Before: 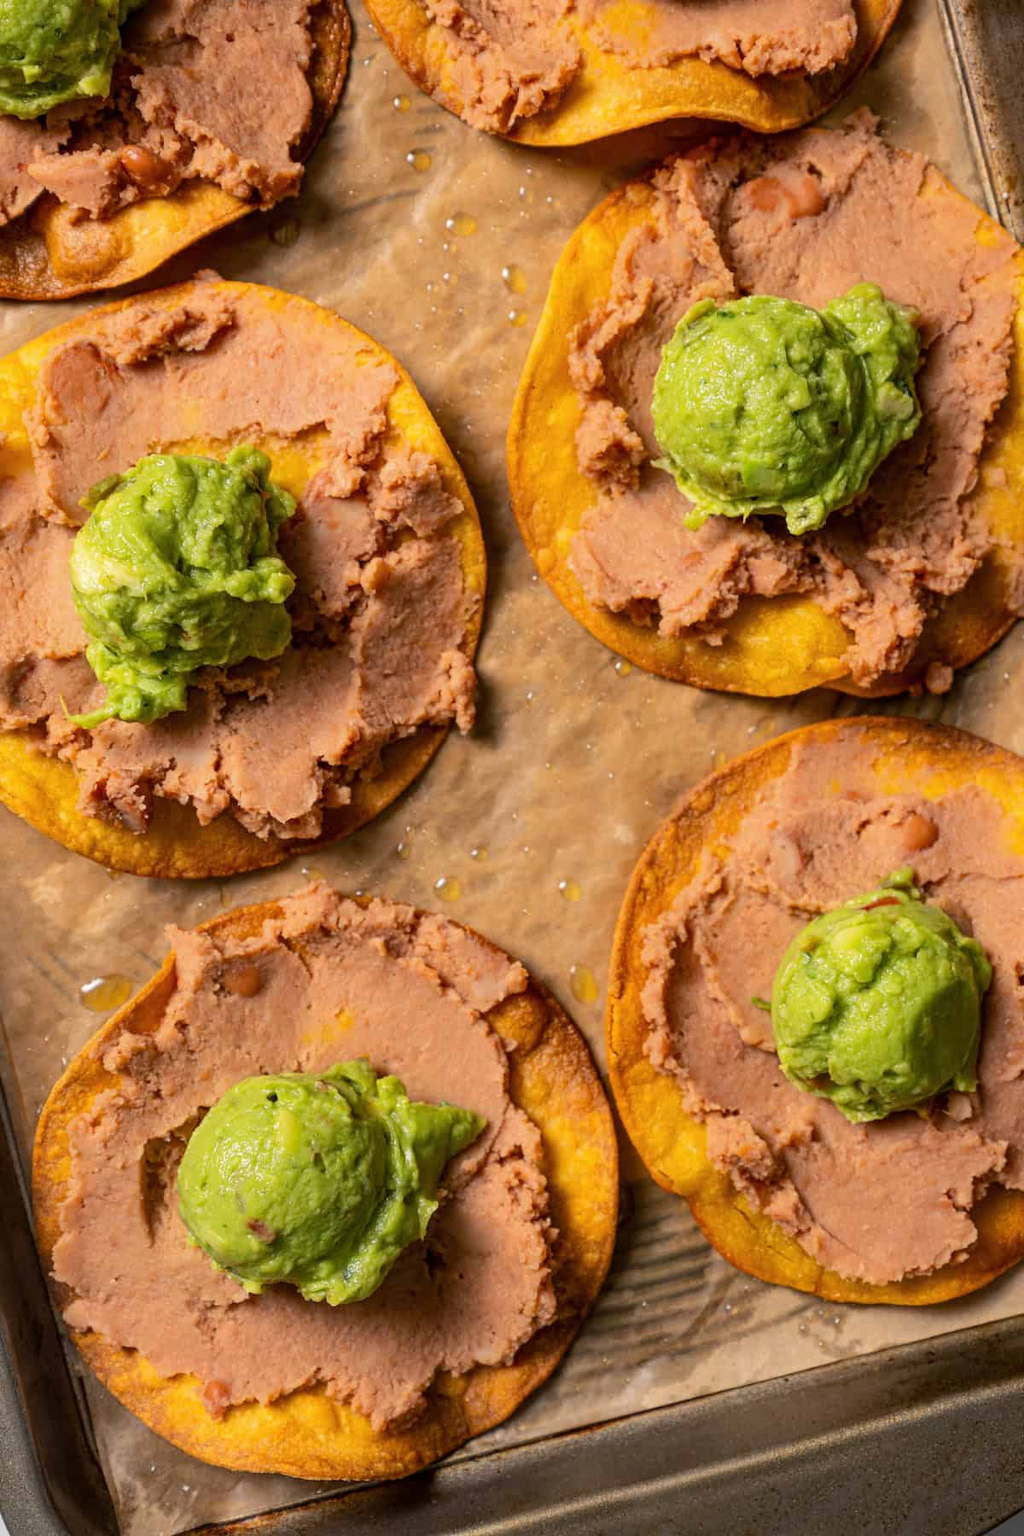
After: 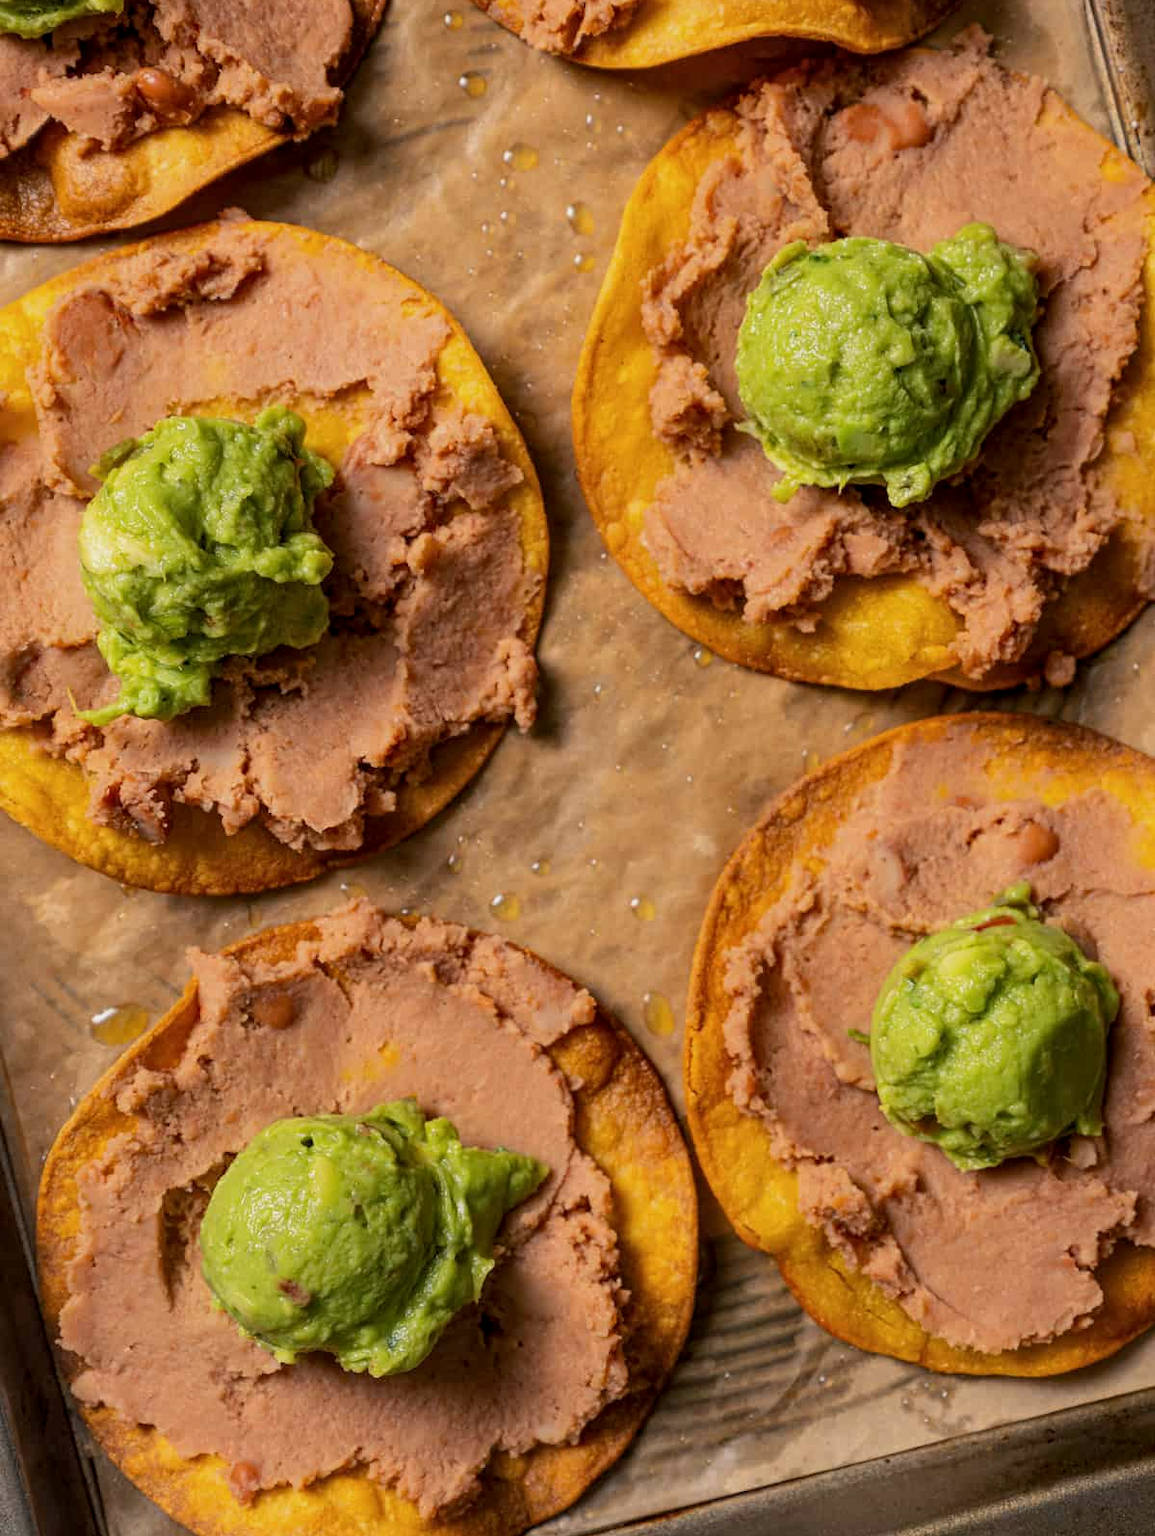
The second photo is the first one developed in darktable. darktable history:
local contrast: highlights 105%, shadows 101%, detail 119%, midtone range 0.2
crop and rotate: top 5.588%, bottom 5.768%
exposure: exposure -0.3 EV, compensate exposure bias true, compensate highlight preservation false
